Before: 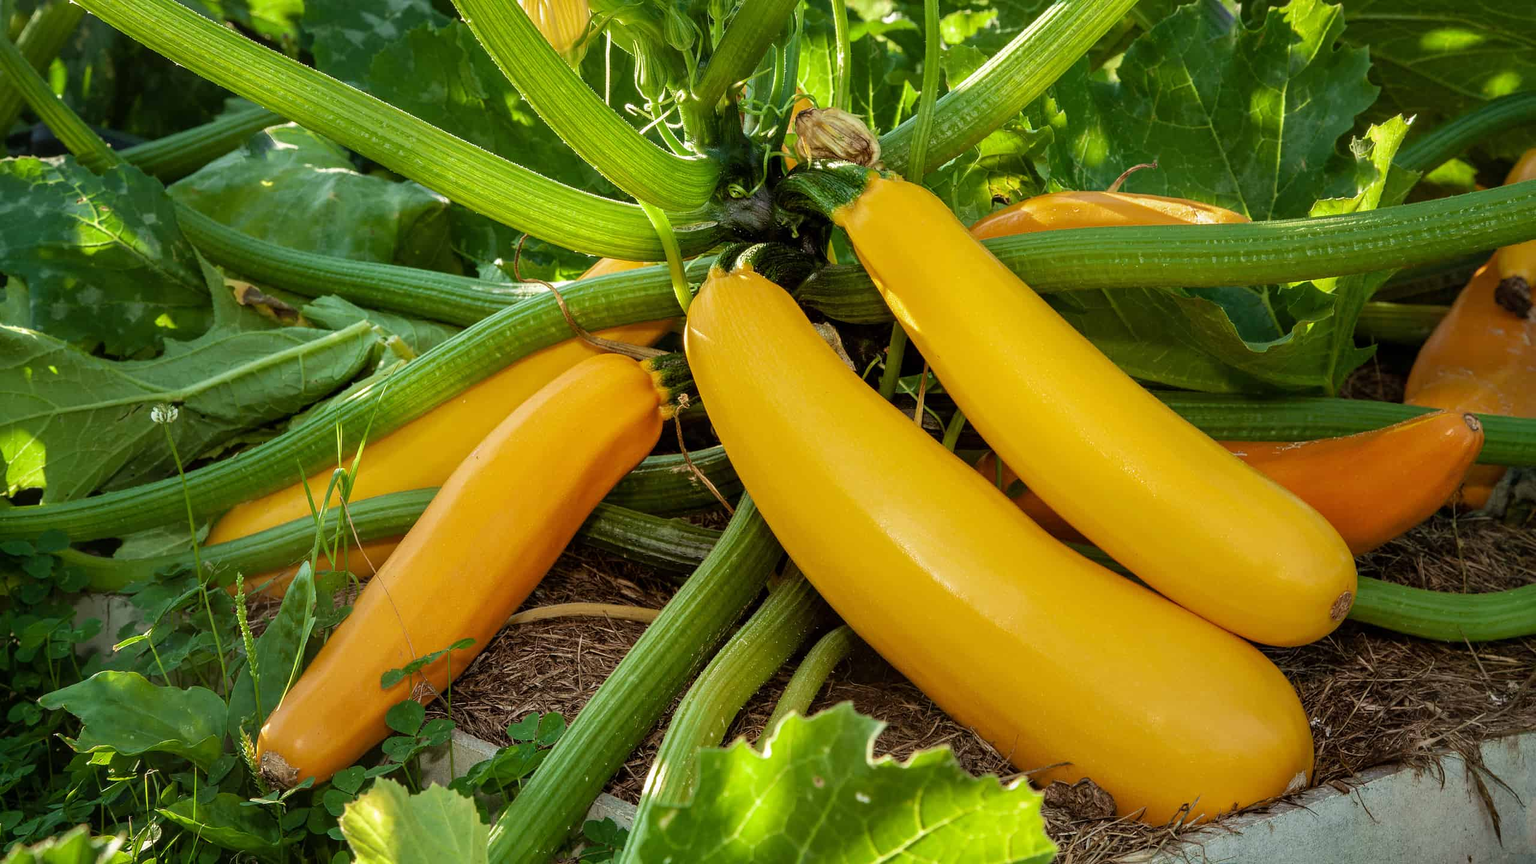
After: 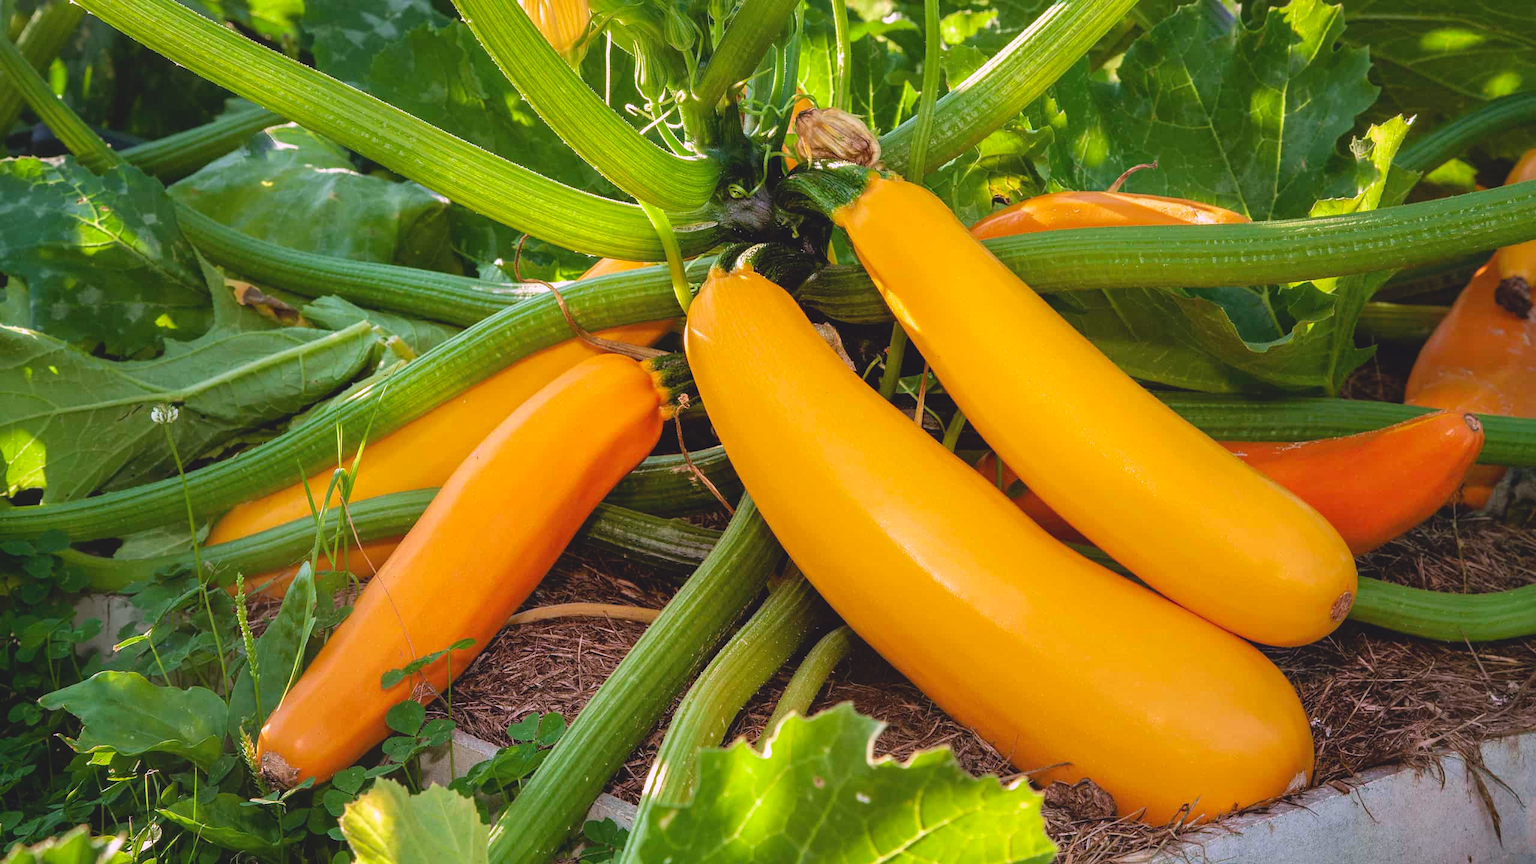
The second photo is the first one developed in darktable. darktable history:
contrast brightness saturation: contrast -0.191, saturation 0.186
color correction: highlights a* 15.53, highlights b* -19.96
tone equalizer: -8 EV -0.378 EV, -7 EV -0.375 EV, -6 EV -0.35 EV, -5 EV -0.261 EV, -3 EV 0.211 EV, -2 EV 0.34 EV, -1 EV 0.366 EV, +0 EV 0.428 EV
